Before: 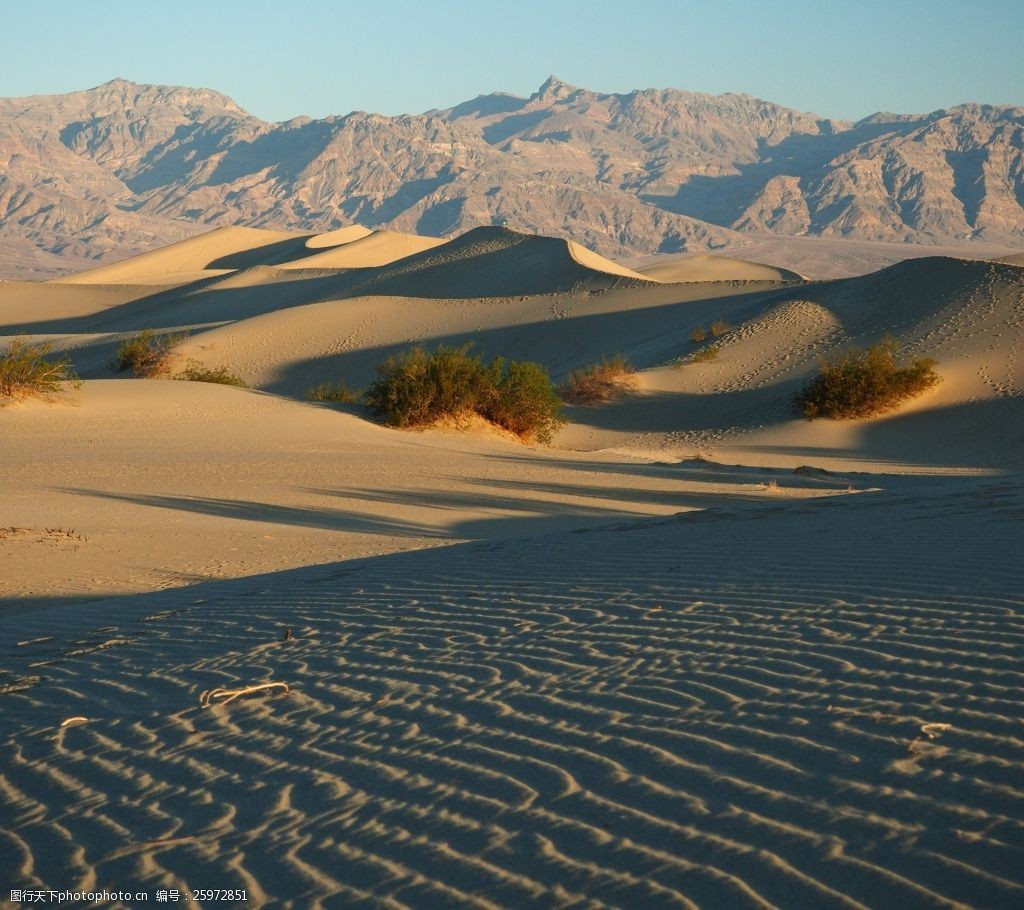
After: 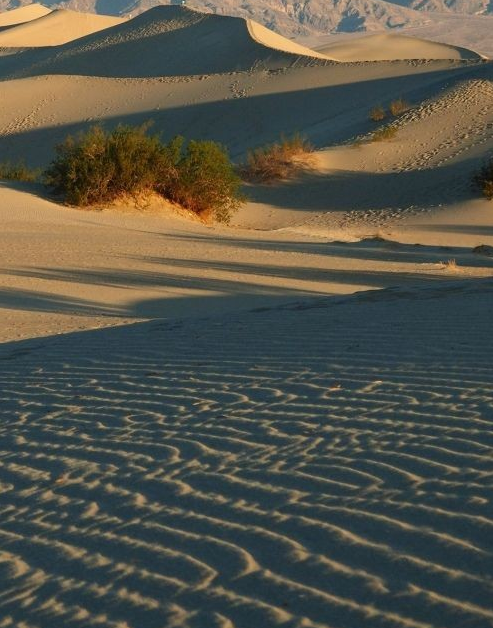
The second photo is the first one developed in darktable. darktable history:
crop: left 31.388%, top 24.353%, right 20.431%, bottom 6.54%
